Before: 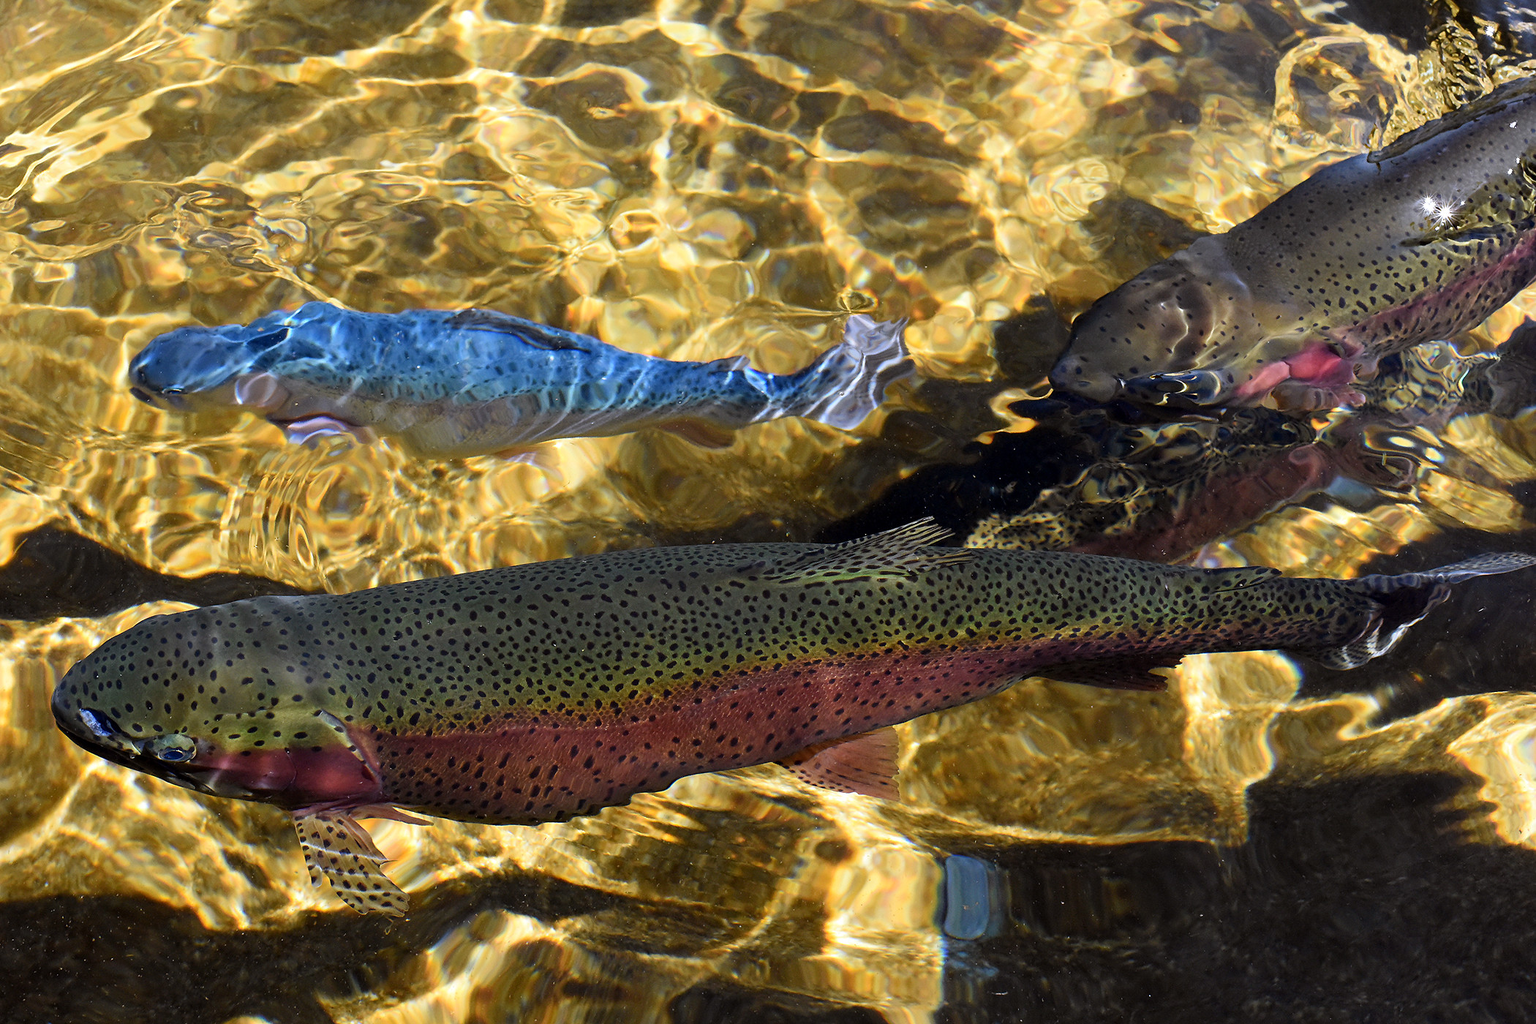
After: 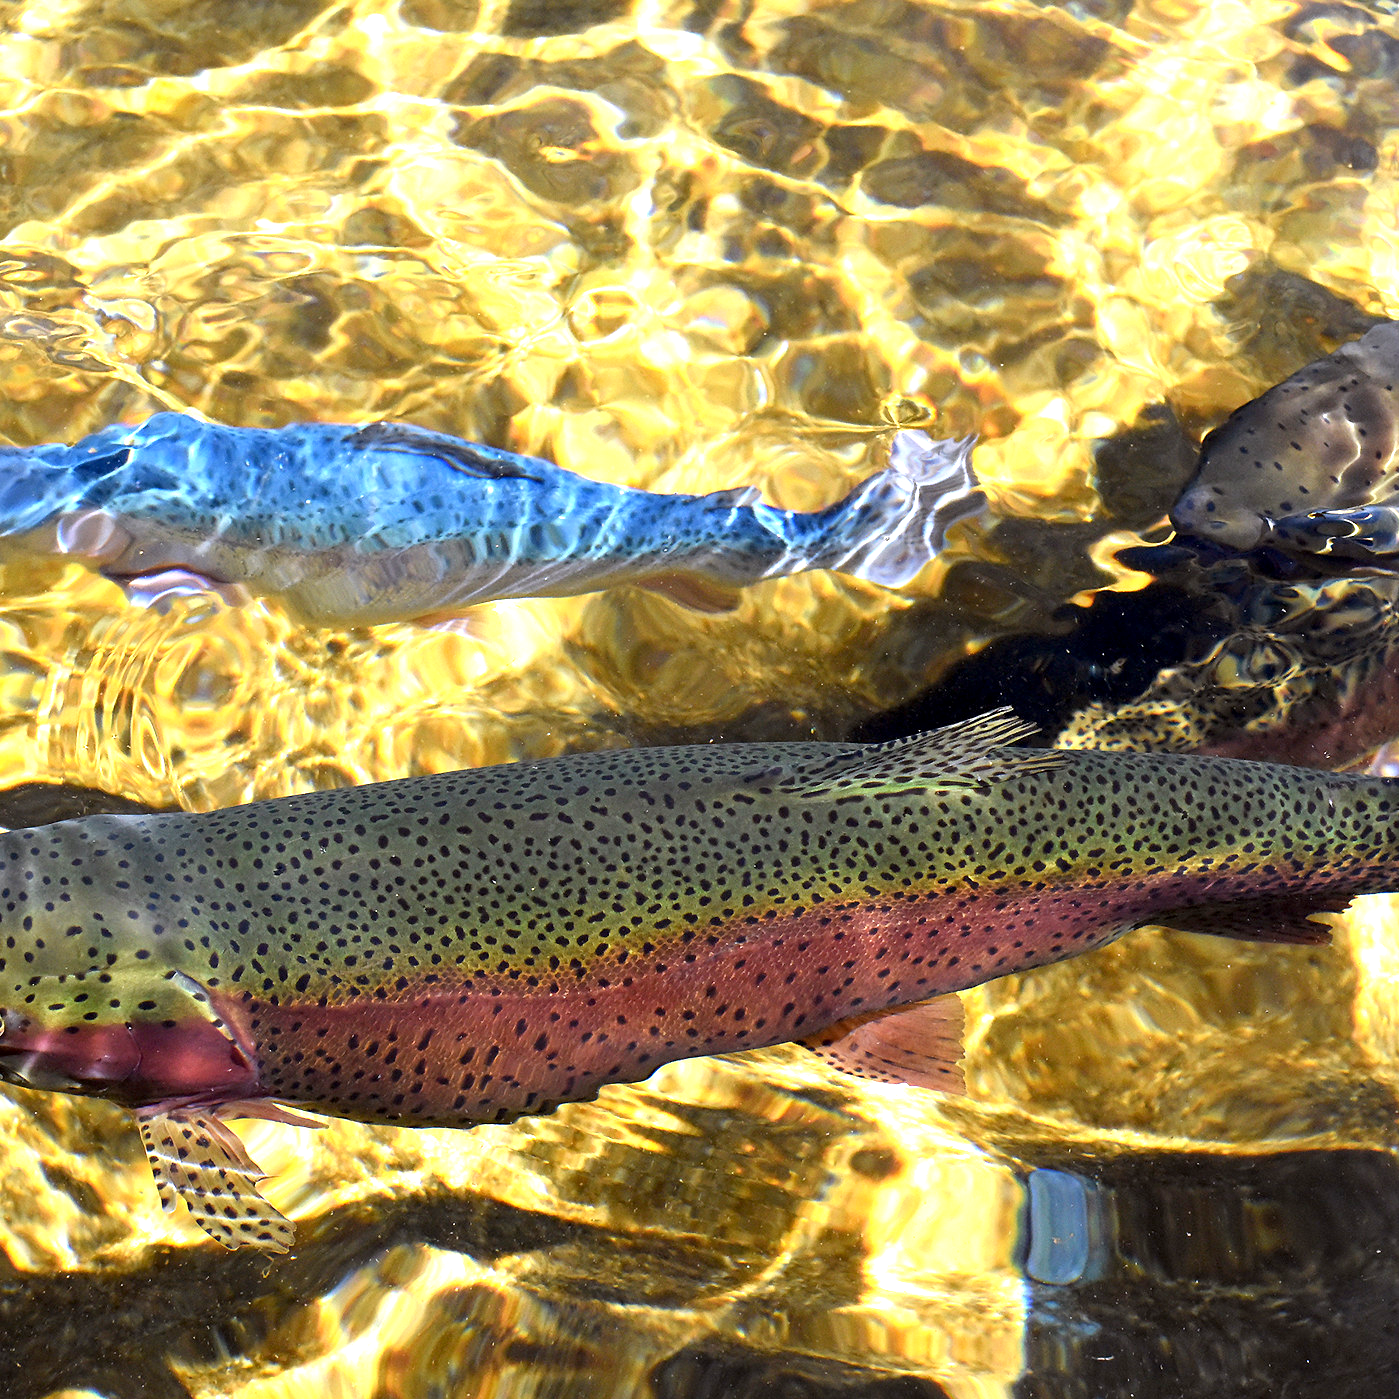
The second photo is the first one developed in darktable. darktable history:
exposure: black level correction 0.001, exposure 1.129 EV, compensate exposure bias true, compensate highlight preservation false
crop and rotate: left 12.648%, right 20.685%
